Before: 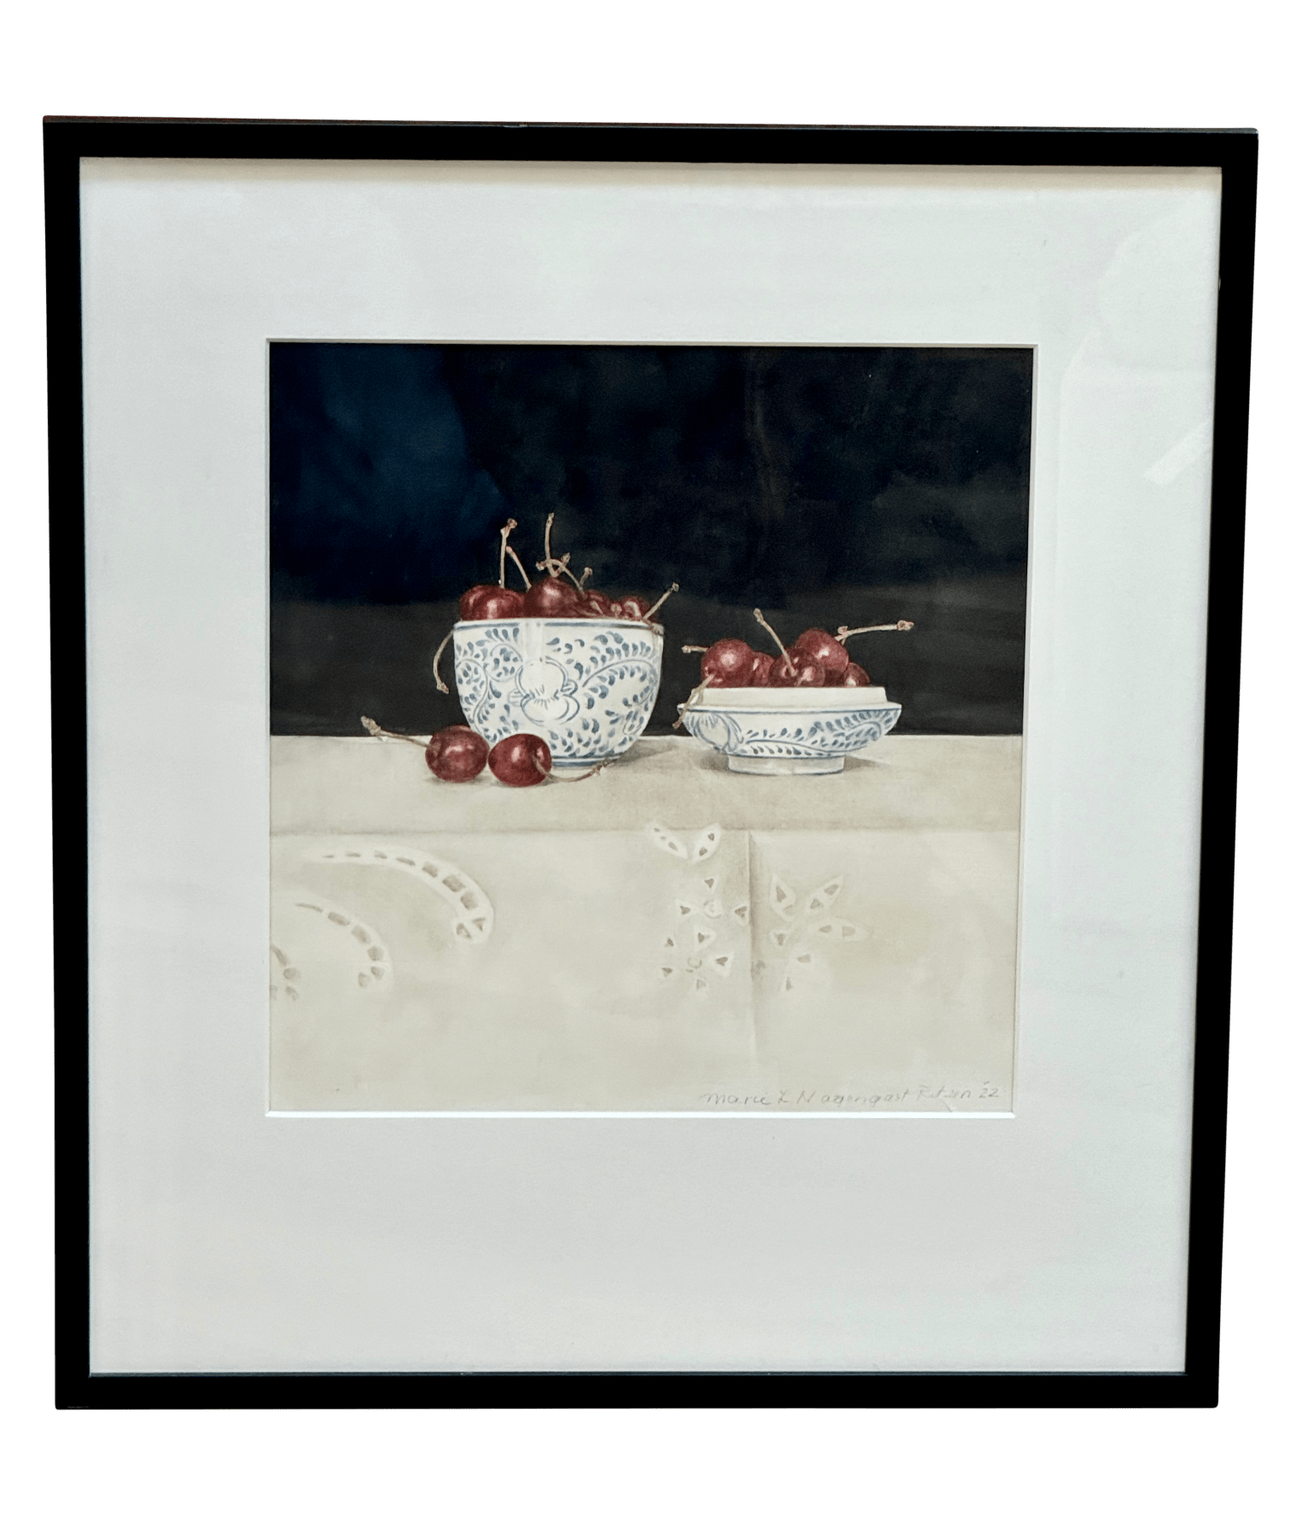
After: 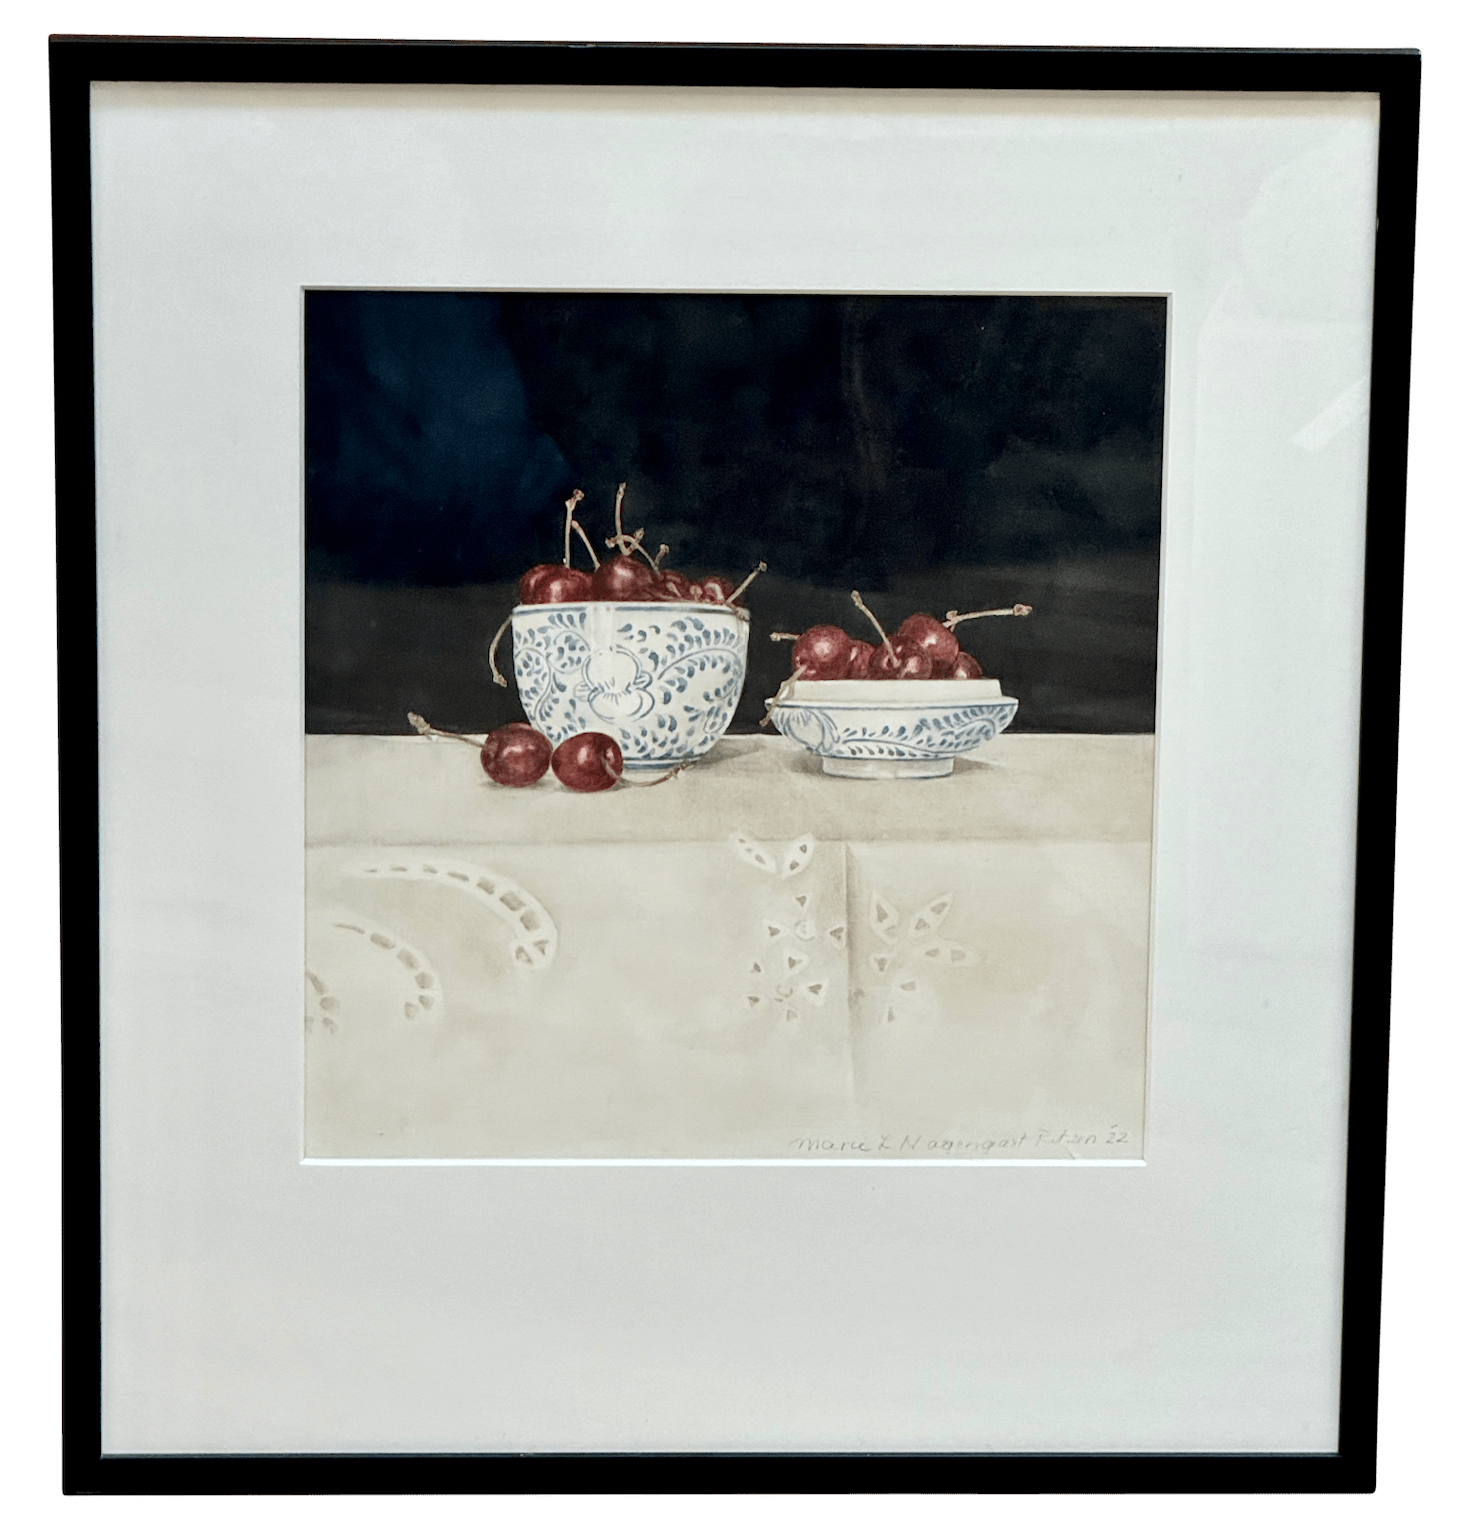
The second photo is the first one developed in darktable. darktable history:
crop and rotate: top 5.573%, bottom 5.858%
